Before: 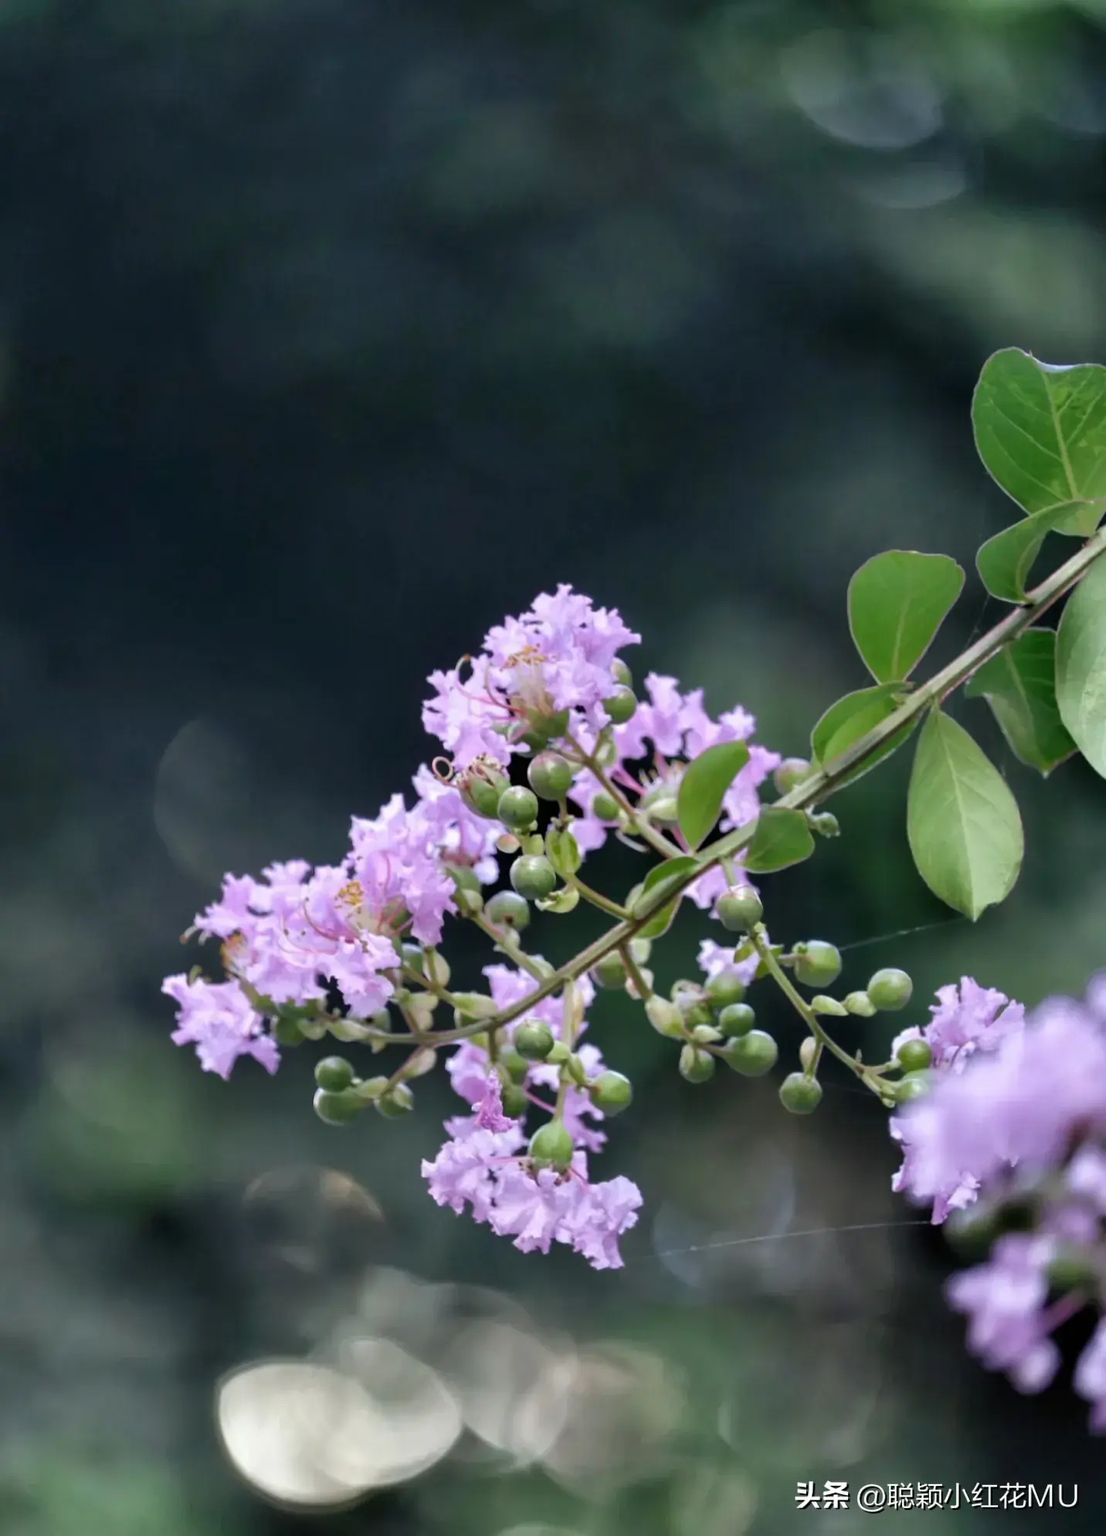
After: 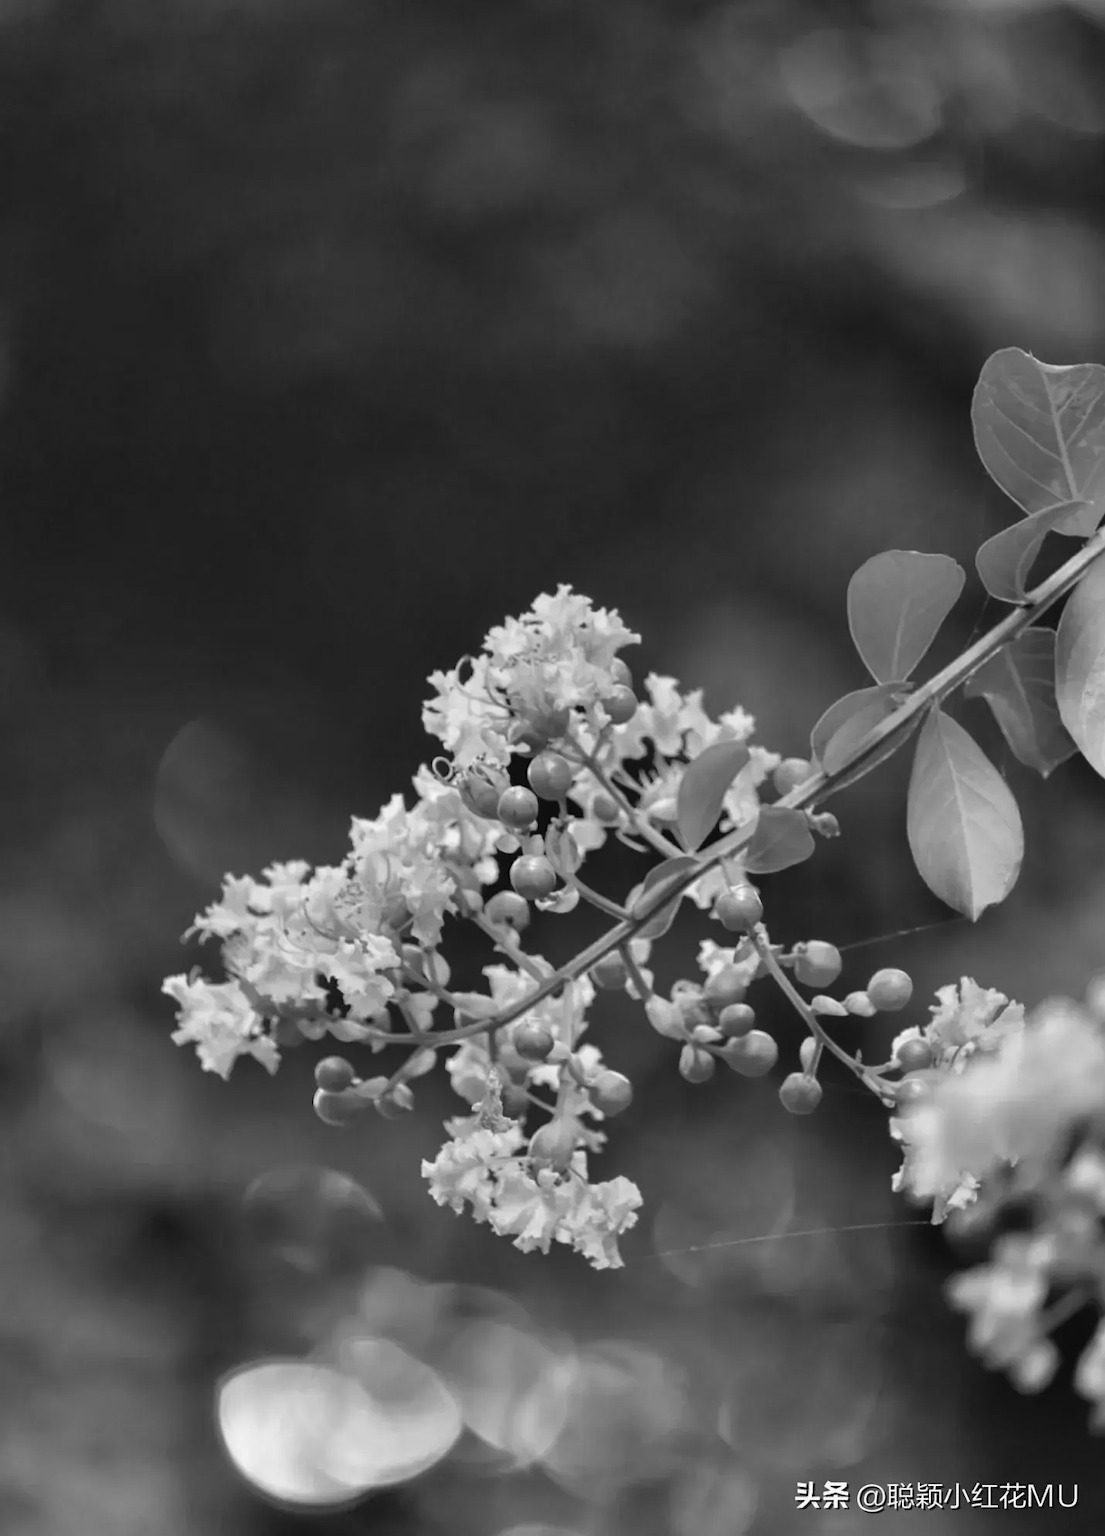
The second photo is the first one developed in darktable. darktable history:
color balance: lift [1.004, 1.002, 1.002, 0.998], gamma [1, 1.007, 1.002, 0.993], gain [1, 0.977, 1.013, 1.023], contrast -3.64%
monochrome: a 32, b 64, size 2.3, highlights 1
